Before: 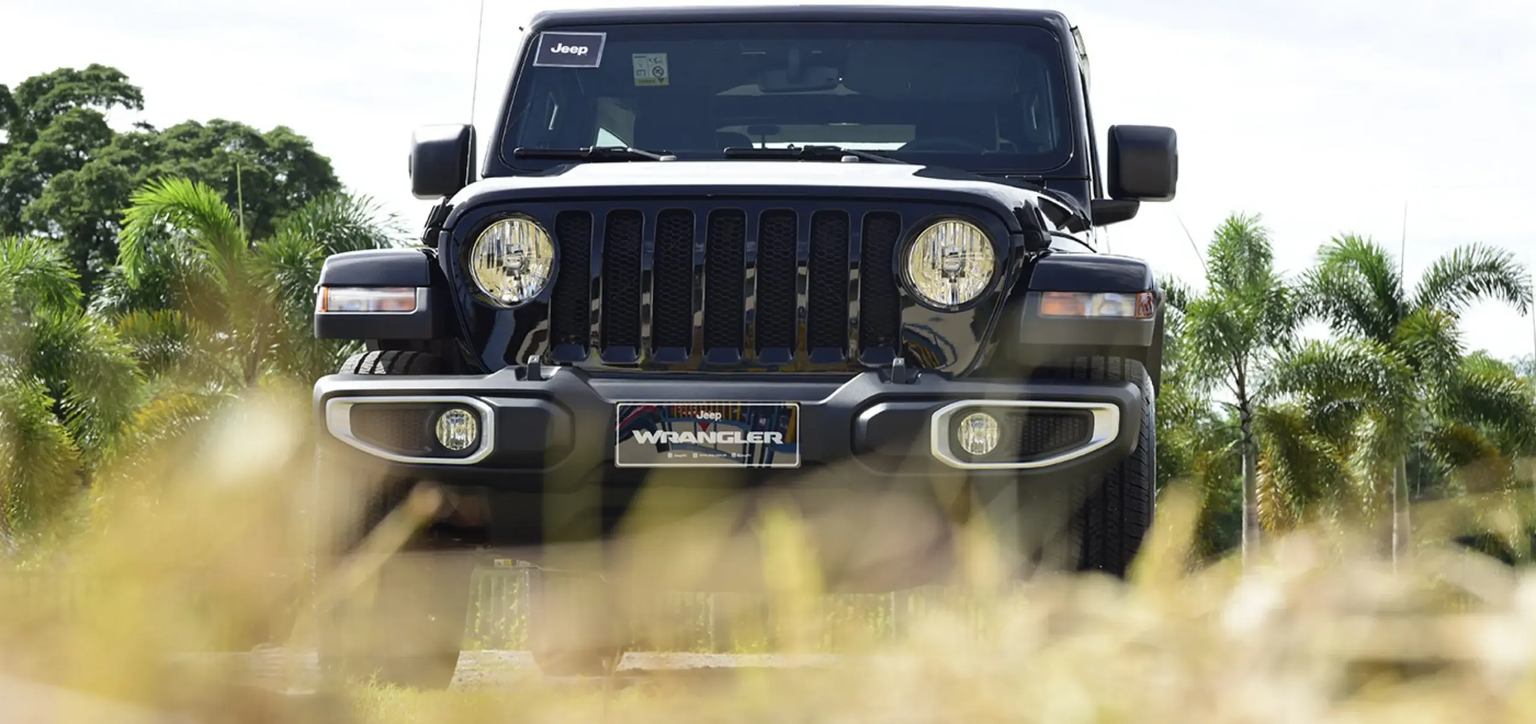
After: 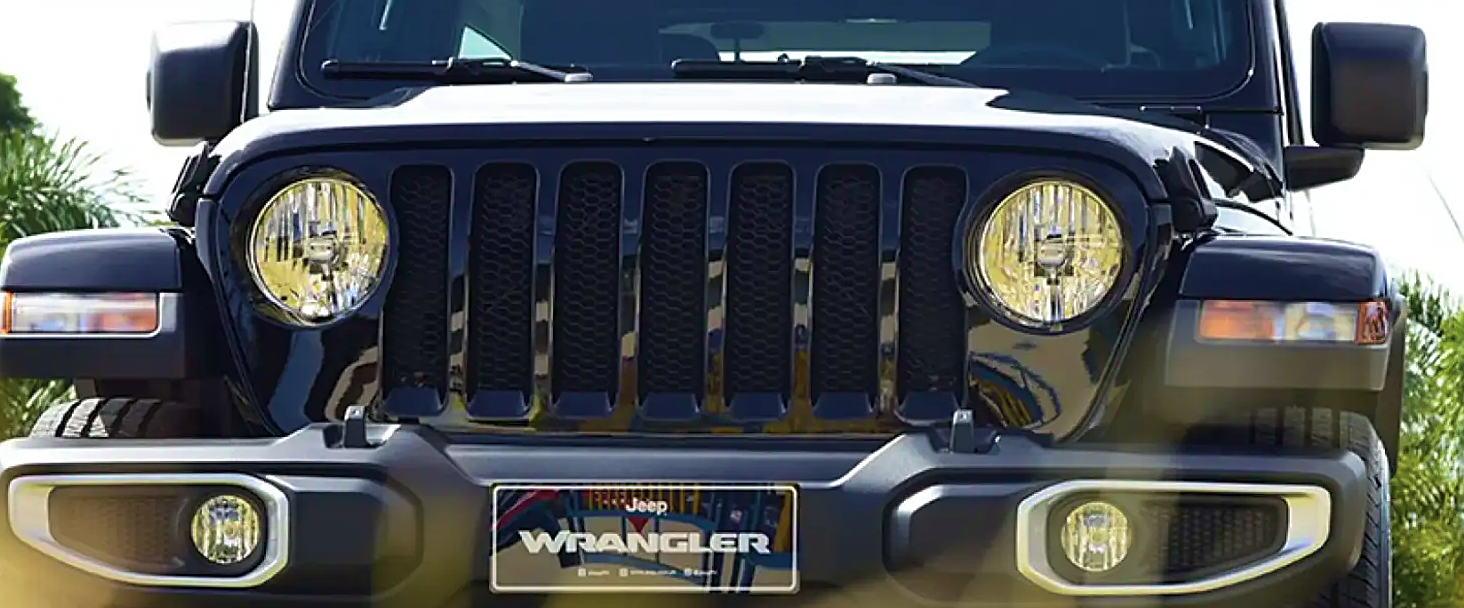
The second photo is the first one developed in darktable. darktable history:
velvia: strength 74%
crop: left 20.932%, top 15.471%, right 21.848%, bottom 34.081%
sharpen: on, module defaults
